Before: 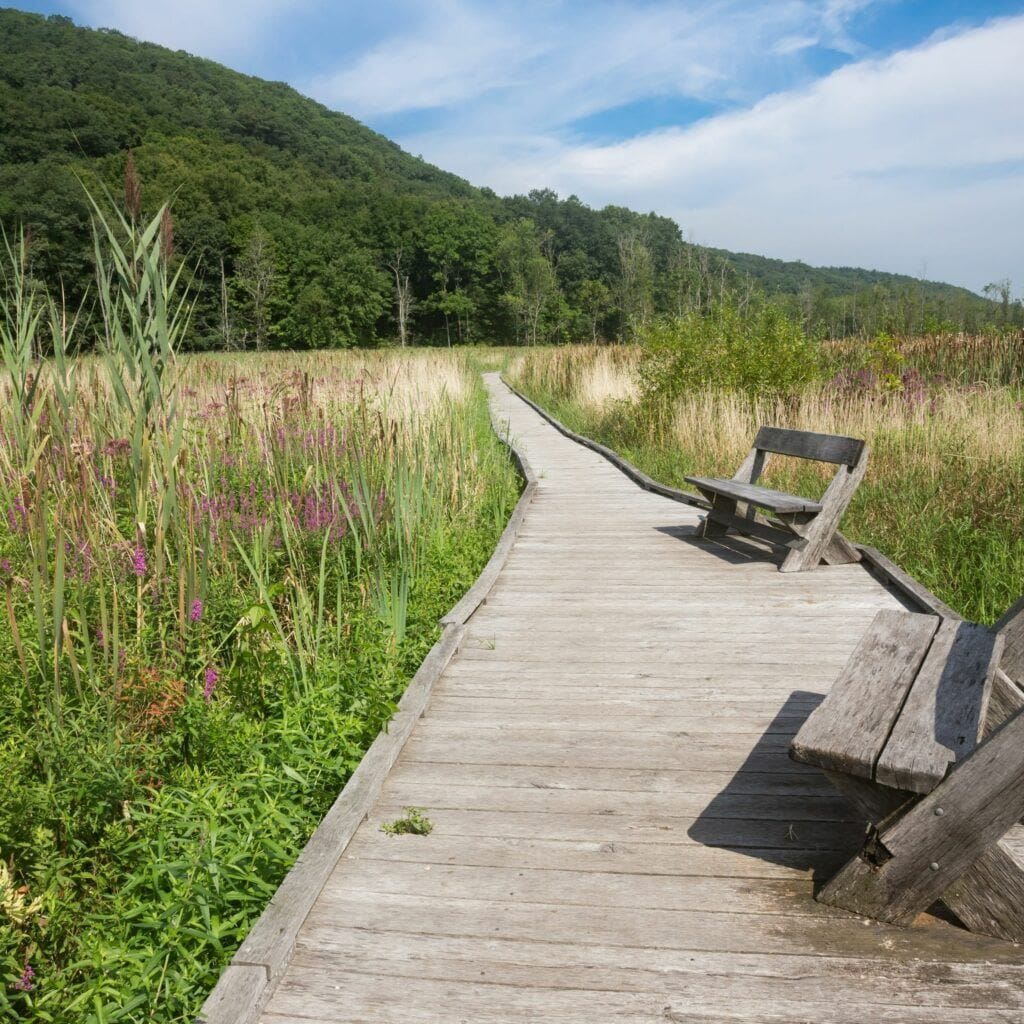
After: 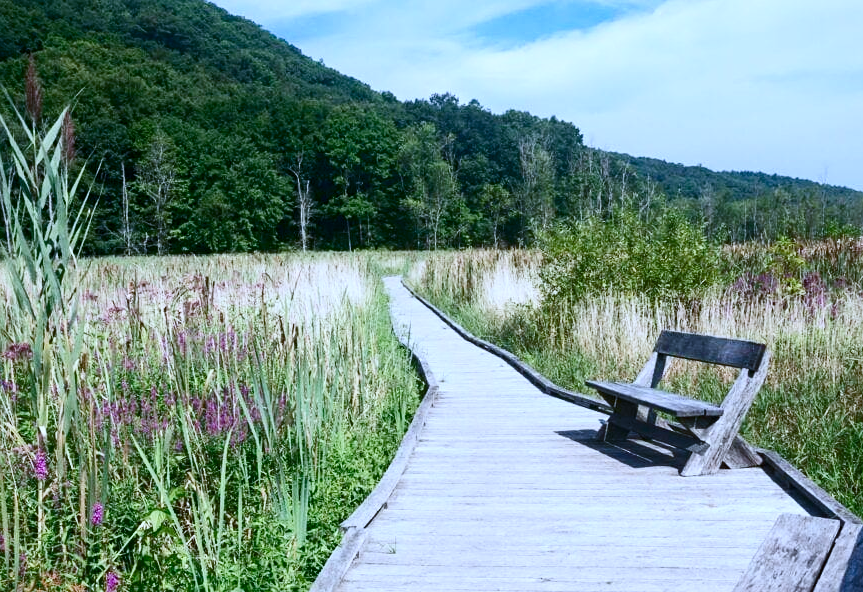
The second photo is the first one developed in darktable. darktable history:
crop and rotate: left 9.689%, top 9.388%, right 5.954%, bottom 32.731%
contrast brightness saturation: contrast 0.284
color balance rgb: perceptual saturation grading › global saturation 20%, perceptual saturation grading › highlights -49.014%, perceptual saturation grading › shadows 24.869%, global vibrance 20%
color calibration: gray › normalize channels true, illuminant as shot in camera, adaptation linear Bradford (ICC v4), x 0.404, y 0.403, temperature 3607.2 K, gamut compression 0.027
sharpen: amount 0.217
